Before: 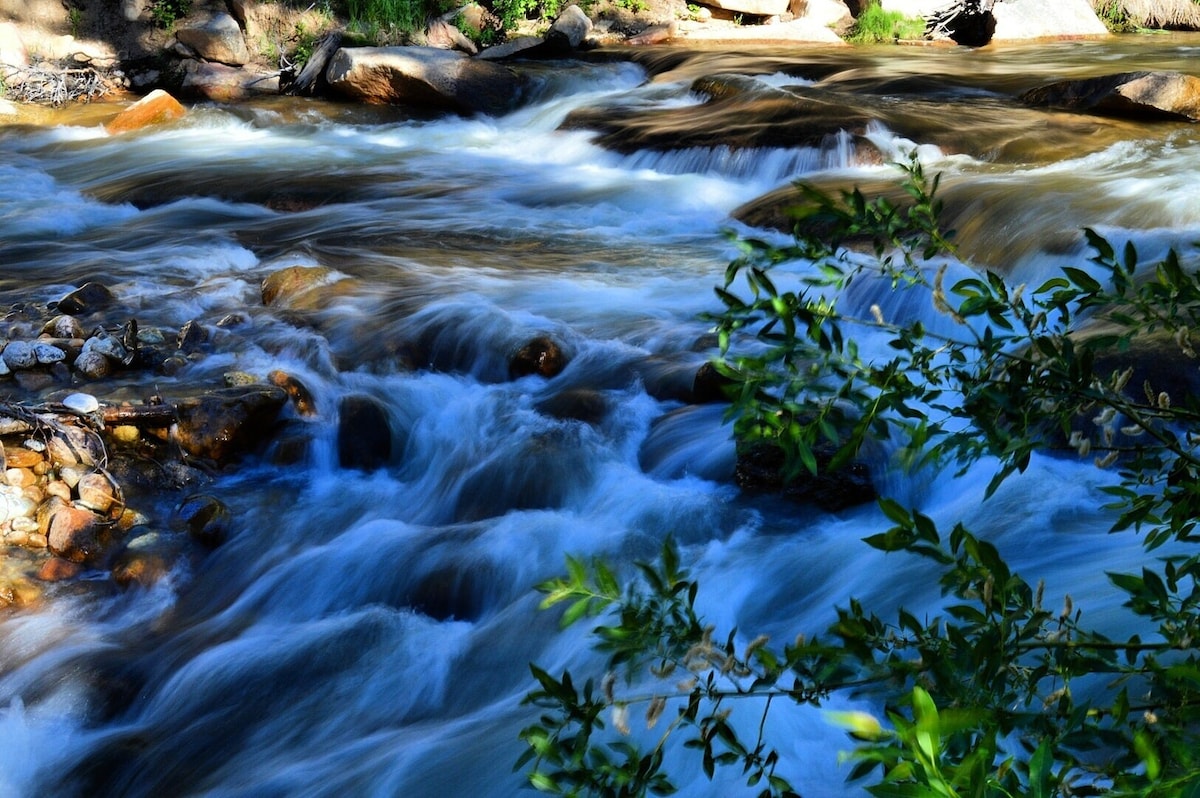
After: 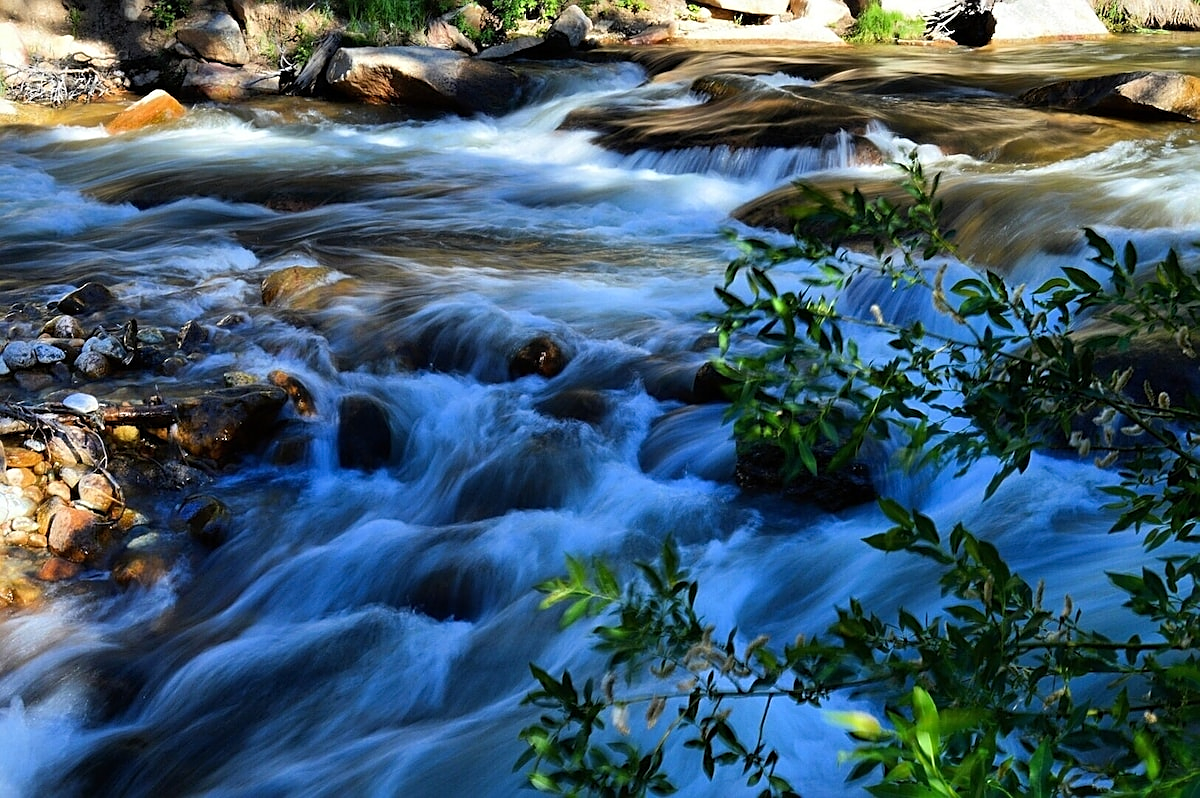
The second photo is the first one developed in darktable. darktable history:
tone equalizer: on, module defaults
sharpen: on, module defaults
tone curve: curves: ch0 [(0, 0) (0.003, 0.003) (0.011, 0.011) (0.025, 0.025) (0.044, 0.044) (0.069, 0.068) (0.1, 0.098) (0.136, 0.134) (0.177, 0.175) (0.224, 0.221) (0.277, 0.273) (0.335, 0.331) (0.399, 0.394) (0.468, 0.462) (0.543, 0.543) (0.623, 0.623) (0.709, 0.709) (0.801, 0.801) (0.898, 0.898) (1, 1)], preserve colors none
